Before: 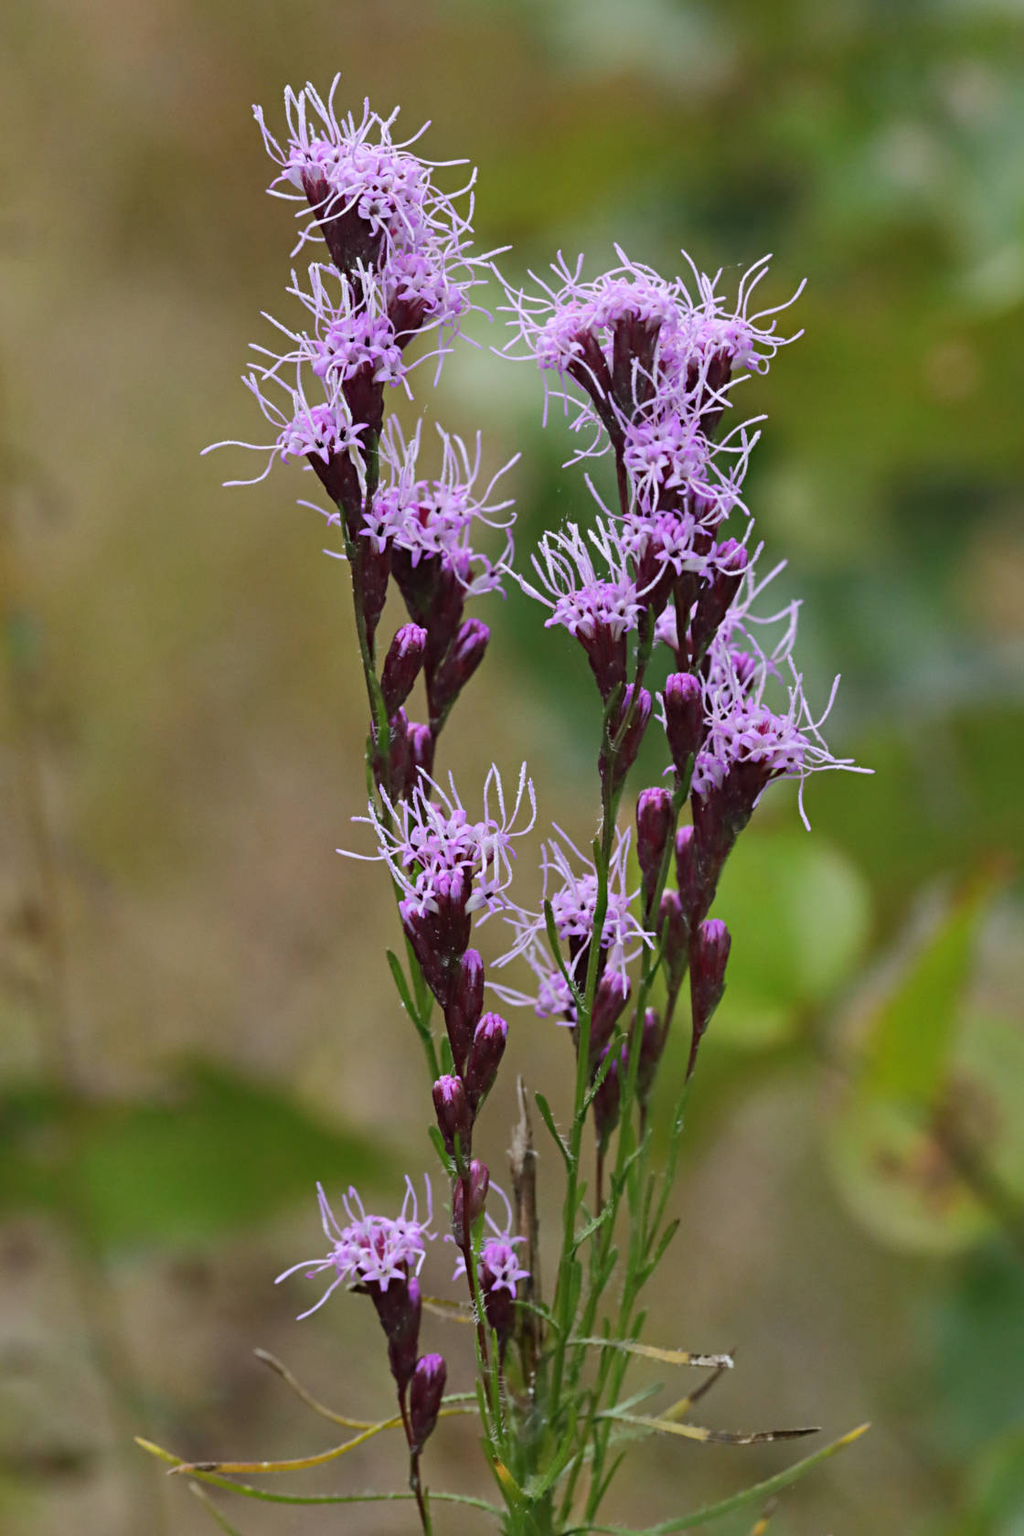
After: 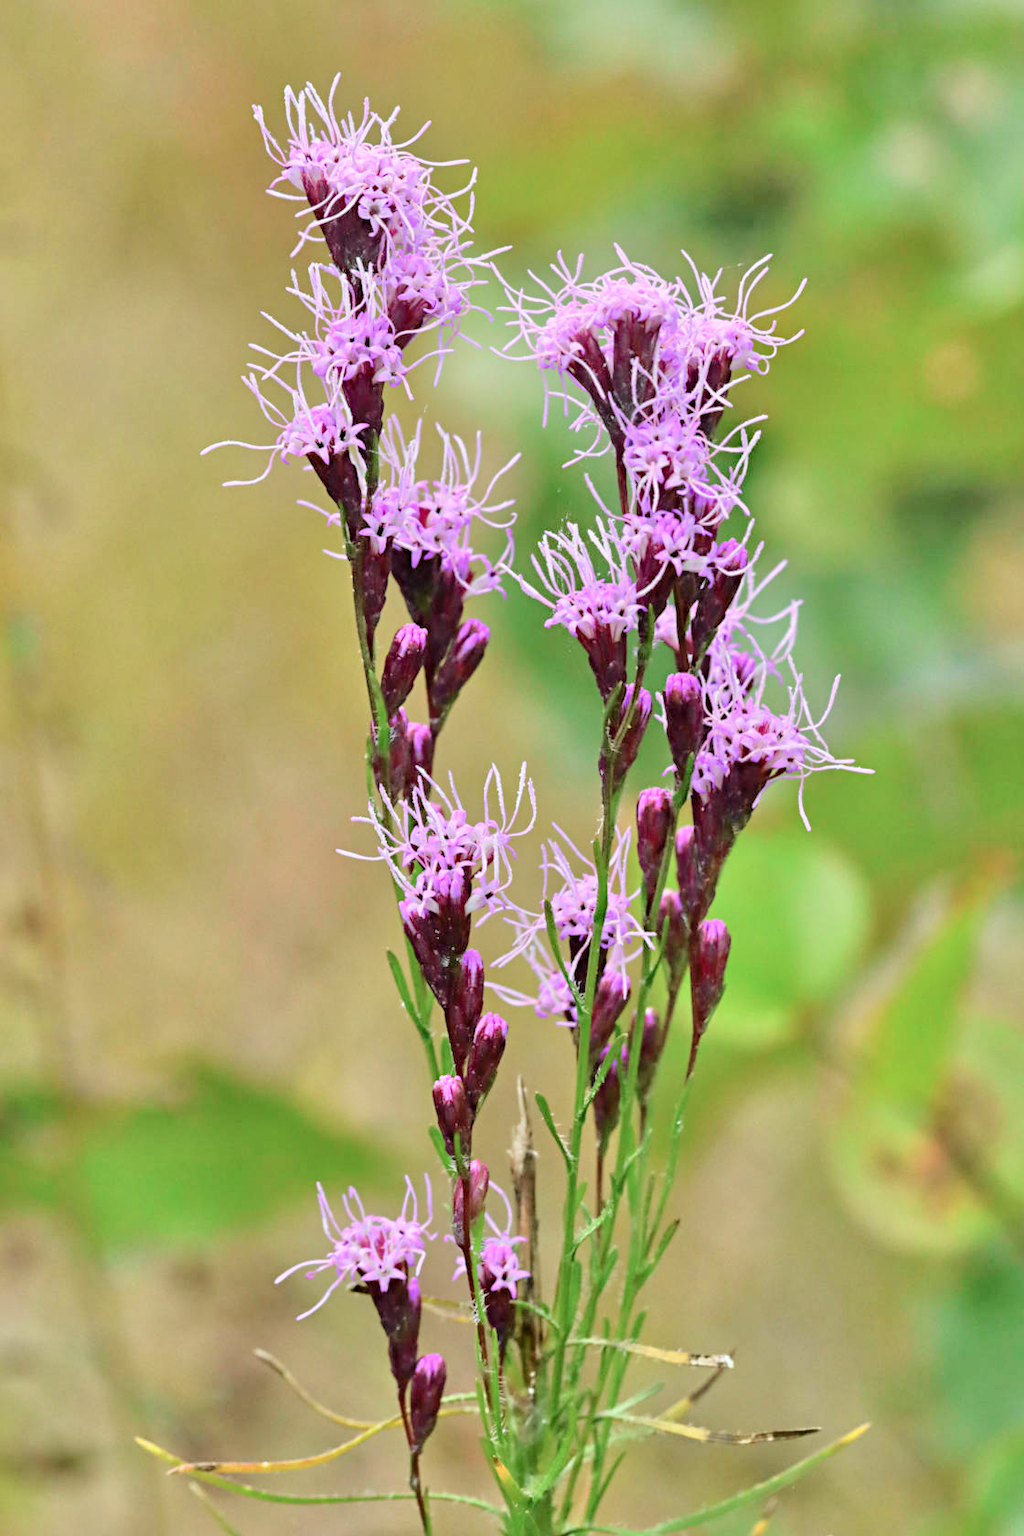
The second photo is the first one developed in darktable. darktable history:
tone equalizer: -7 EV 0.15 EV, -6 EV 0.6 EV, -5 EV 1.15 EV, -4 EV 1.33 EV, -3 EV 1.15 EV, -2 EV 0.6 EV, -1 EV 0.15 EV, mask exposure compensation -0.5 EV
tone curve: curves: ch0 [(0, 0) (0.035, 0.017) (0.131, 0.108) (0.279, 0.279) (0.476, 0.554) (0.617, 0.693) (0.704, 0.77) (0.801, 0.854) (0.895, 0.927) (1, 0.976)]; ch1 [(0, 0) (0.318, 0.278) (0.444, 0.427) (0.493, 0.488) (0.504, 0.497) (0.537, 0.538) (0.594, 0.616) (0.746, 0.764) (1, 1)]; ch2 [(0, 0) (0.316, 0.292) (0.381, 0.37) (0.423, 0.448) (0.476, 0.482) (0.502, 0.495) (0.529, 0.547) (0.583, 0.608) (0.639, 0.657) (0.7, 0.7) (0.861, 0.808) (1, 0.951)], color space Lab, independent channels, preserve colors none
